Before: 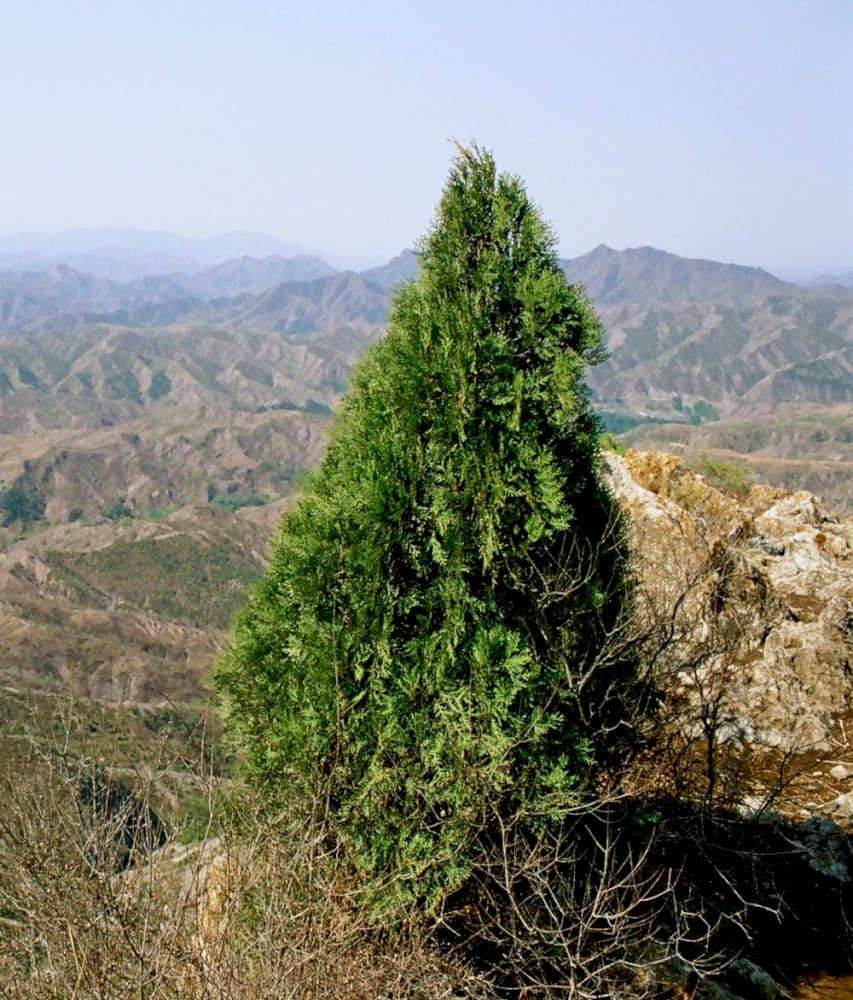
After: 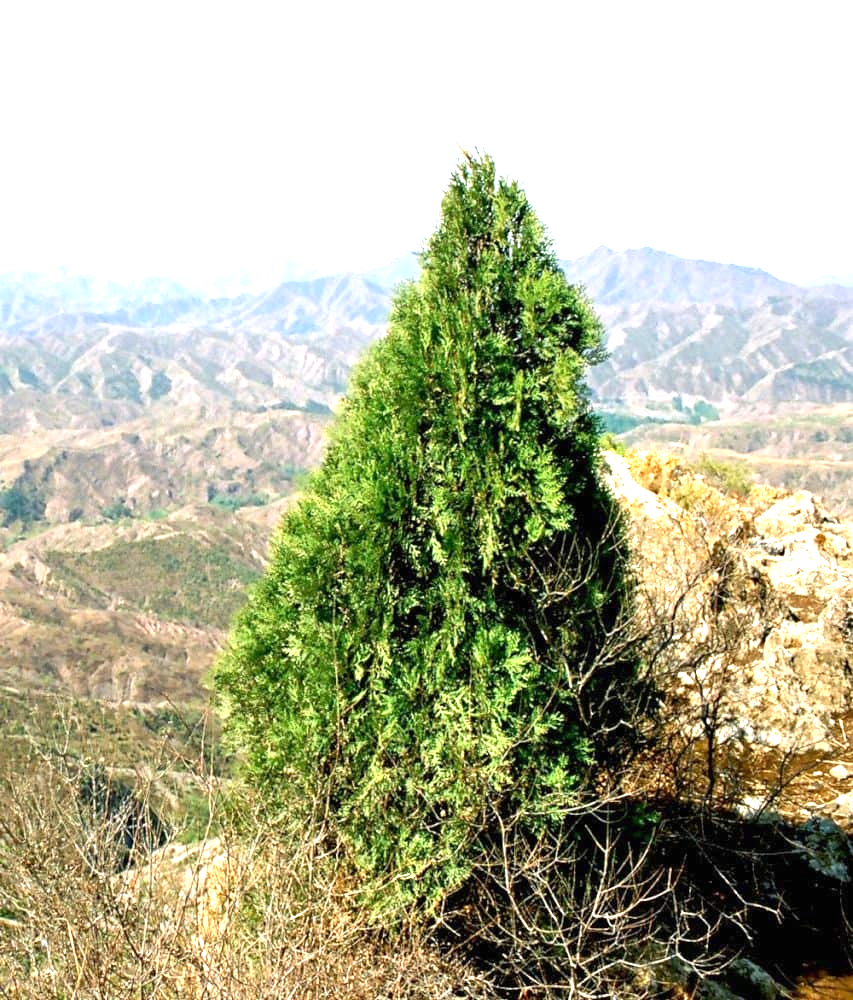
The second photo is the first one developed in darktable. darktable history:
exposure: black level correction 0, exposure 1.294 EV, compensate exposure bias true, compensate highlight preservation false
